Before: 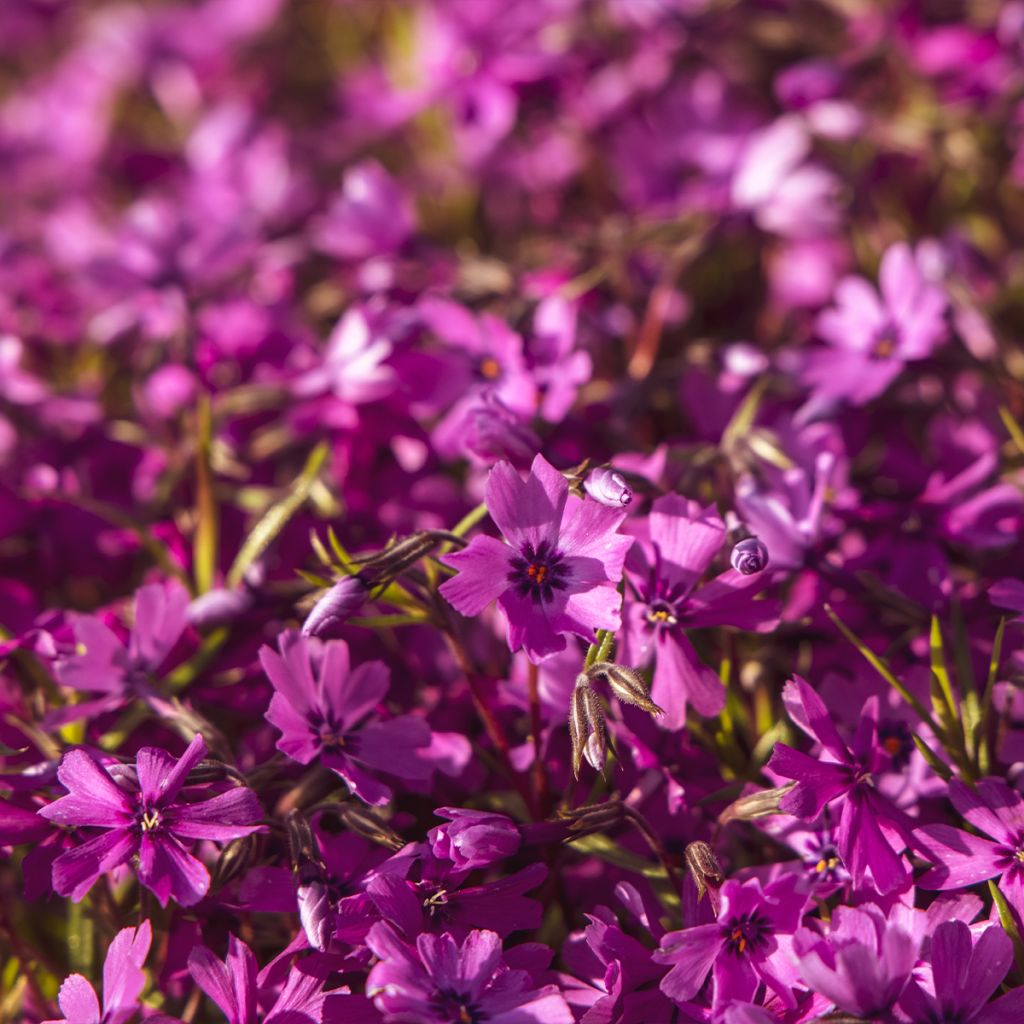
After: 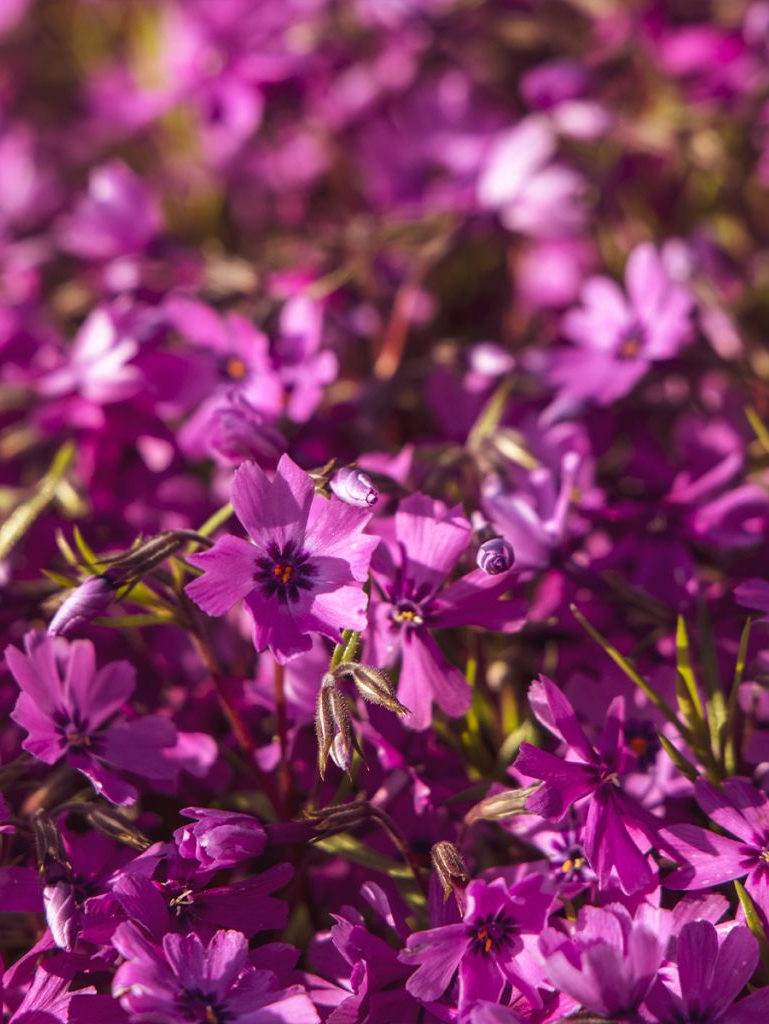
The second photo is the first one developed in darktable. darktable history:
crop and rotate: left 24.898%
